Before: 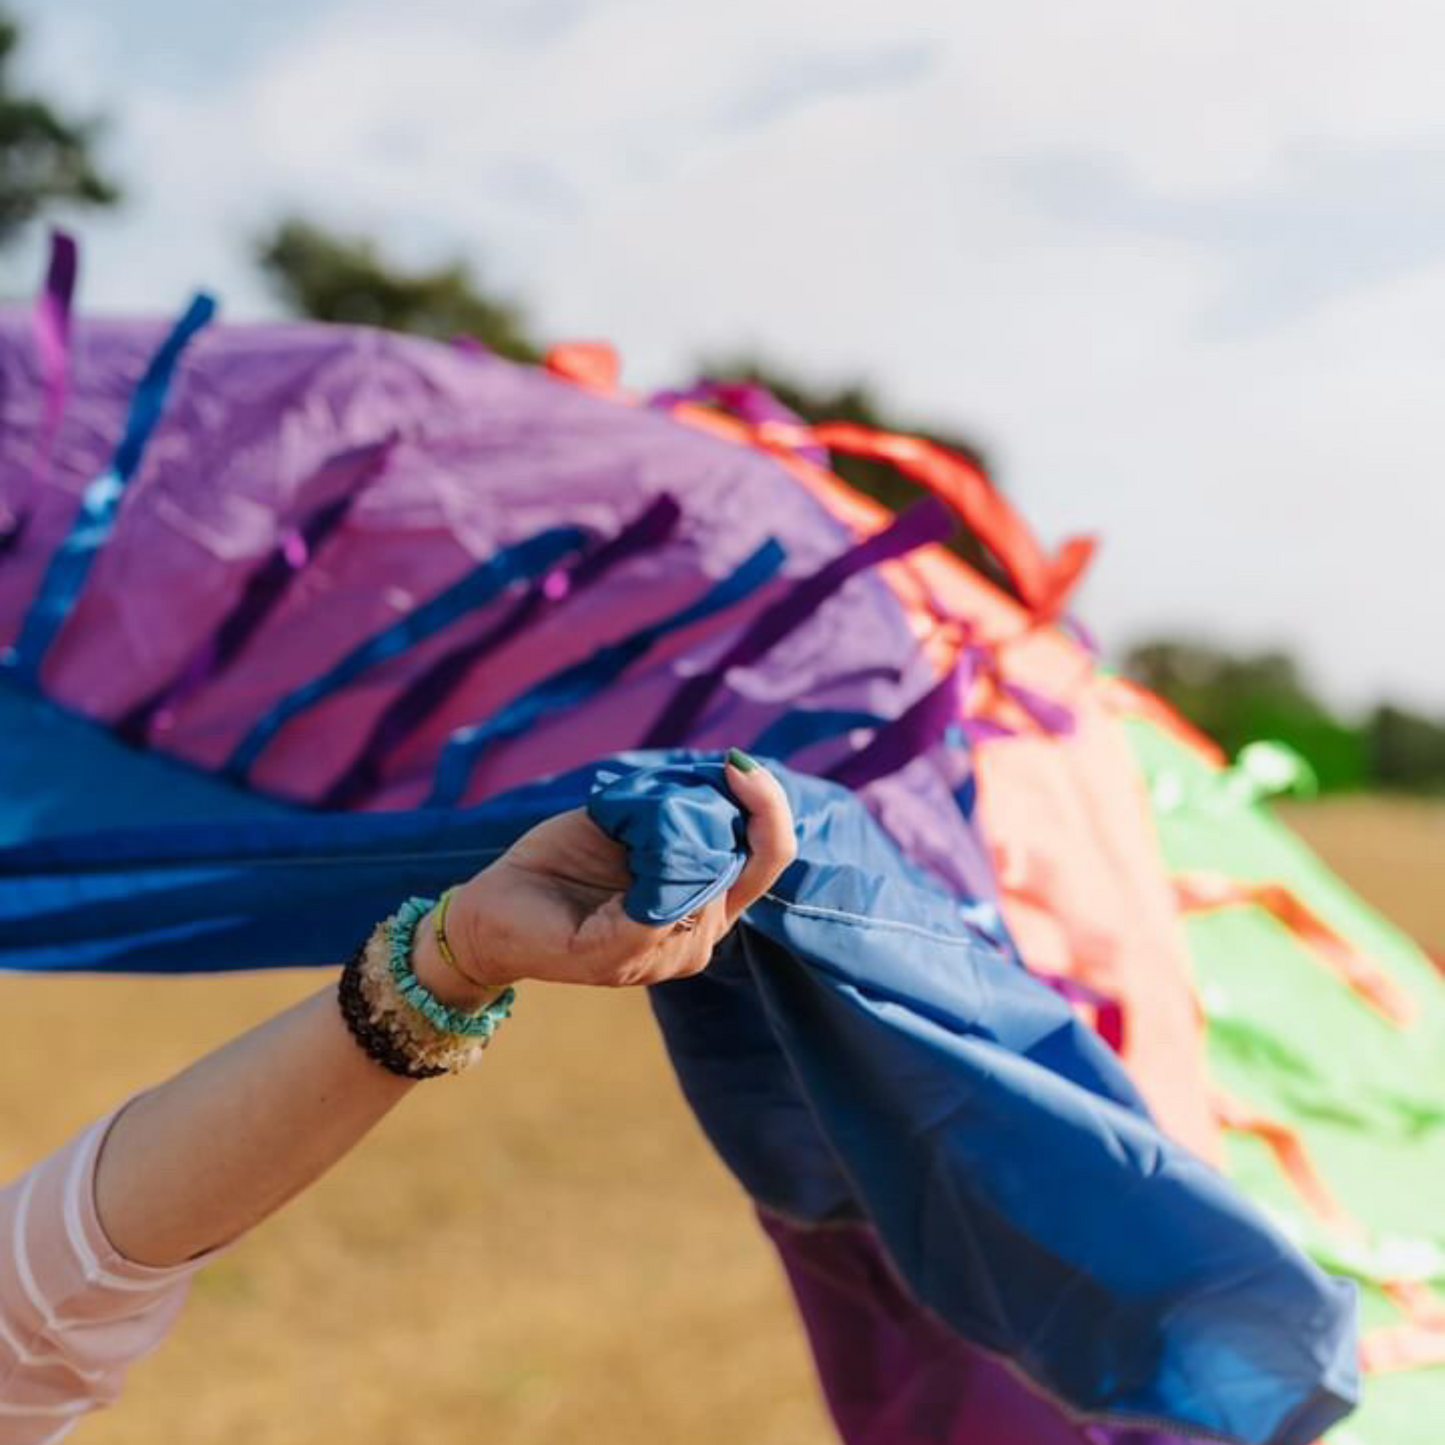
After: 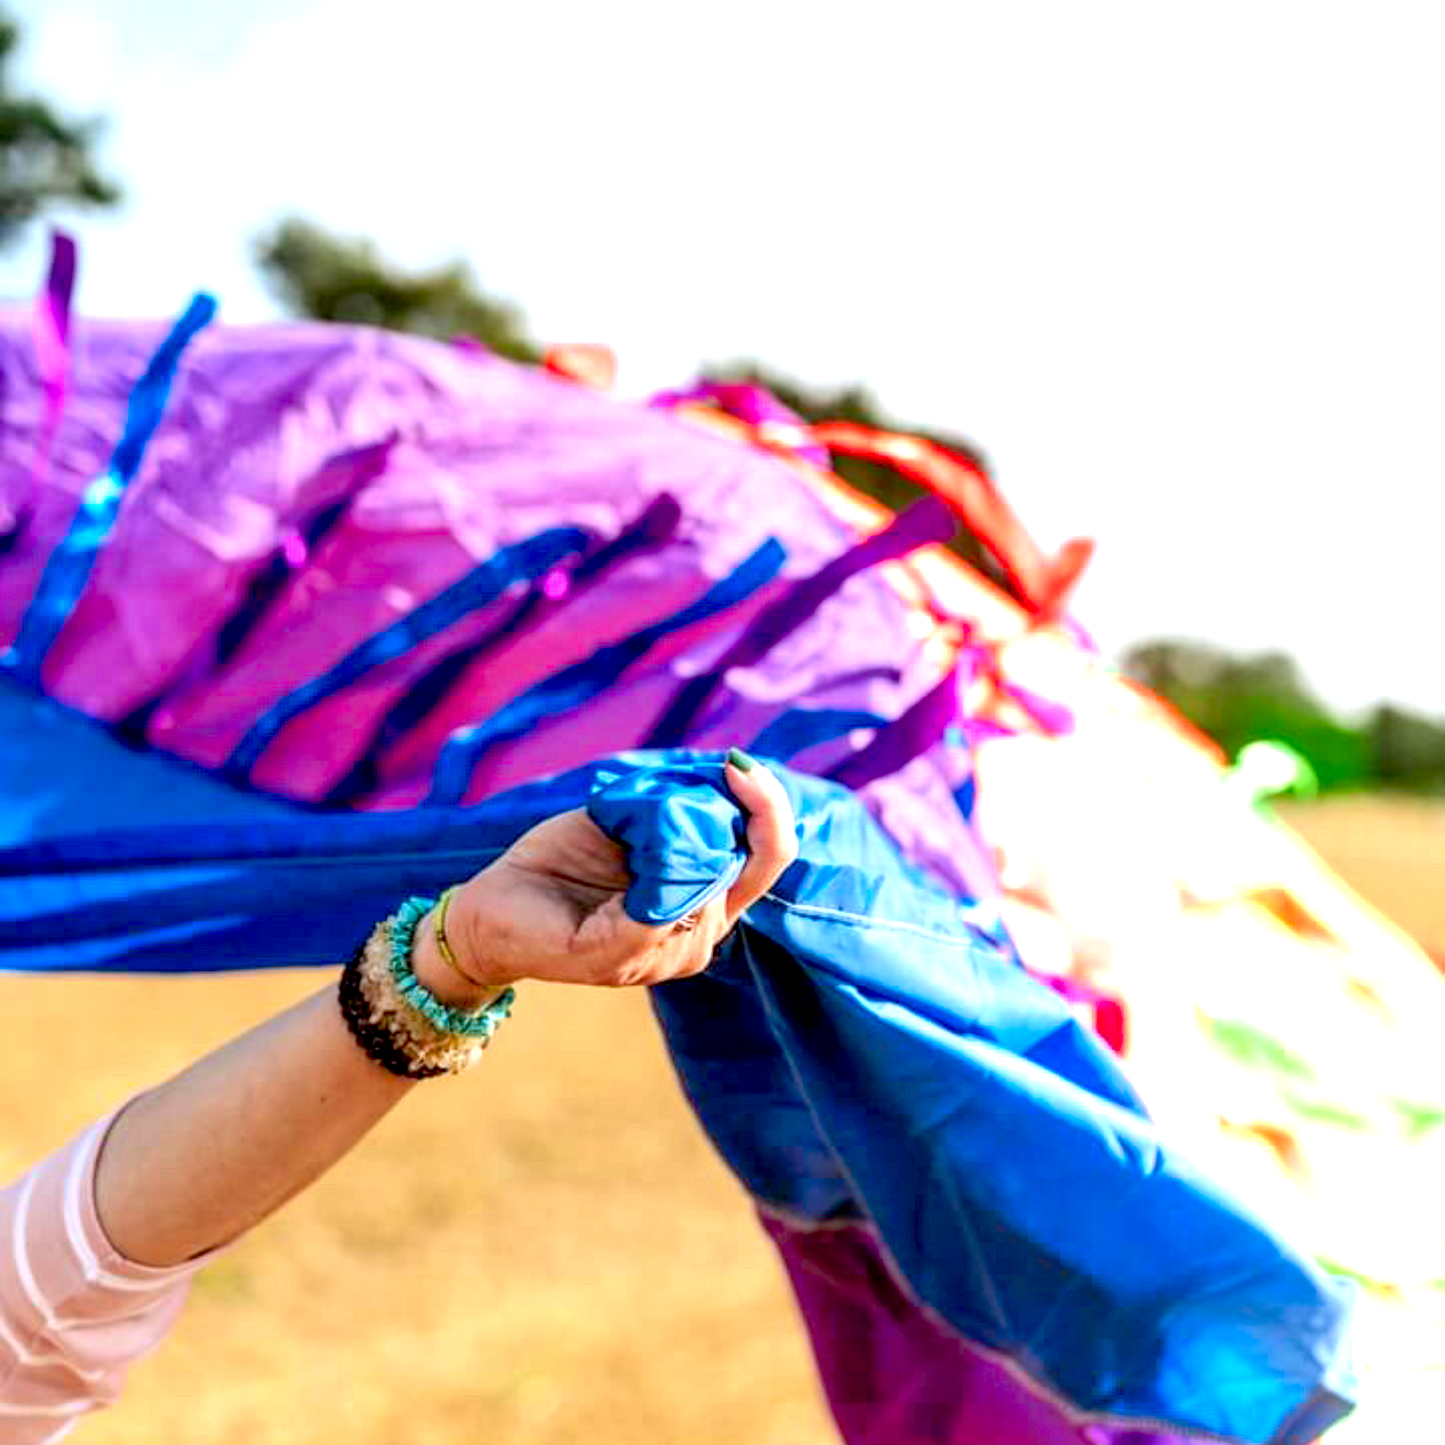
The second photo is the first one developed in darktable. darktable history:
white balance: red 0.988, blue 1.017
exposure: black level correction 0.011, exposure 1.088 EV, compensate exposure bias true, compensate highlight preservation false
local contrast: on, module defaults
color zones: curves: ch1 [(0.25, 0.5) (0.747, 0.71)]
